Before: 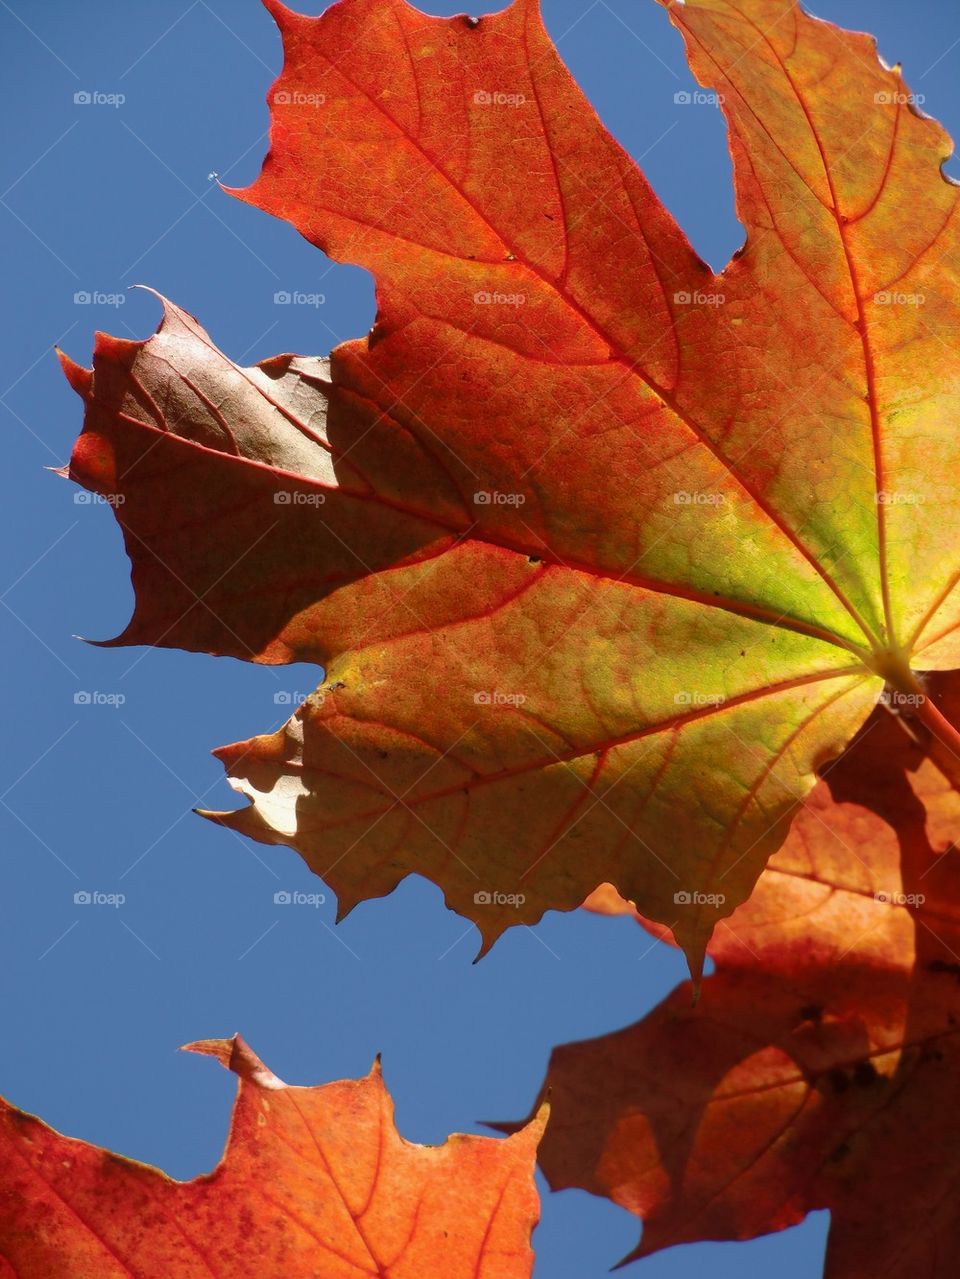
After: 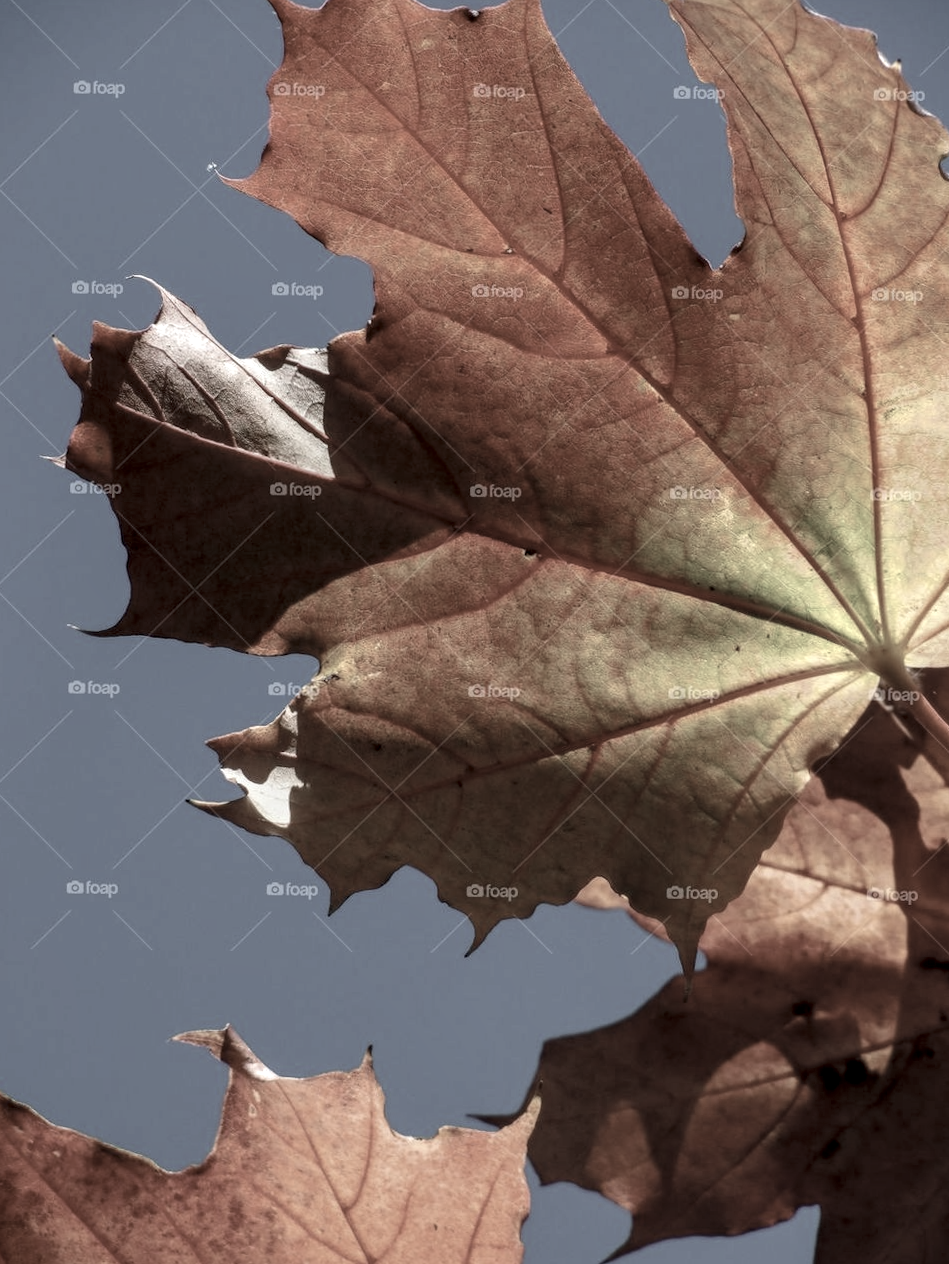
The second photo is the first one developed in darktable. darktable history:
crop and rotate: angle -0.5°
color correction: saturation 0.3
local contrast: highlights 20%, detail 150%
